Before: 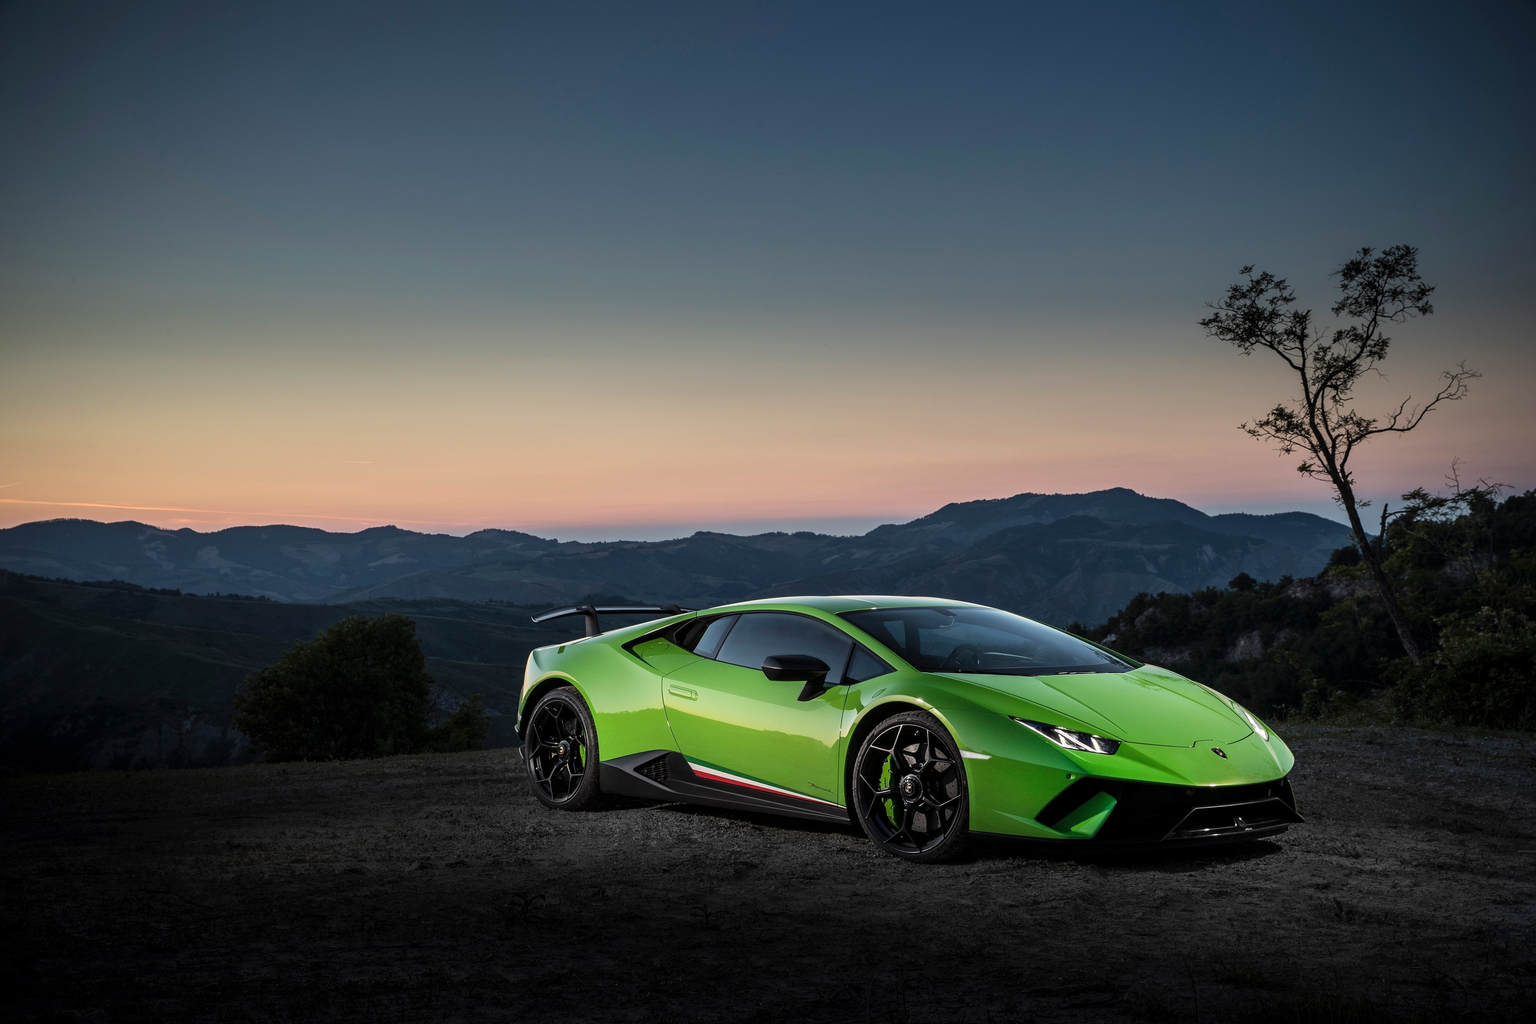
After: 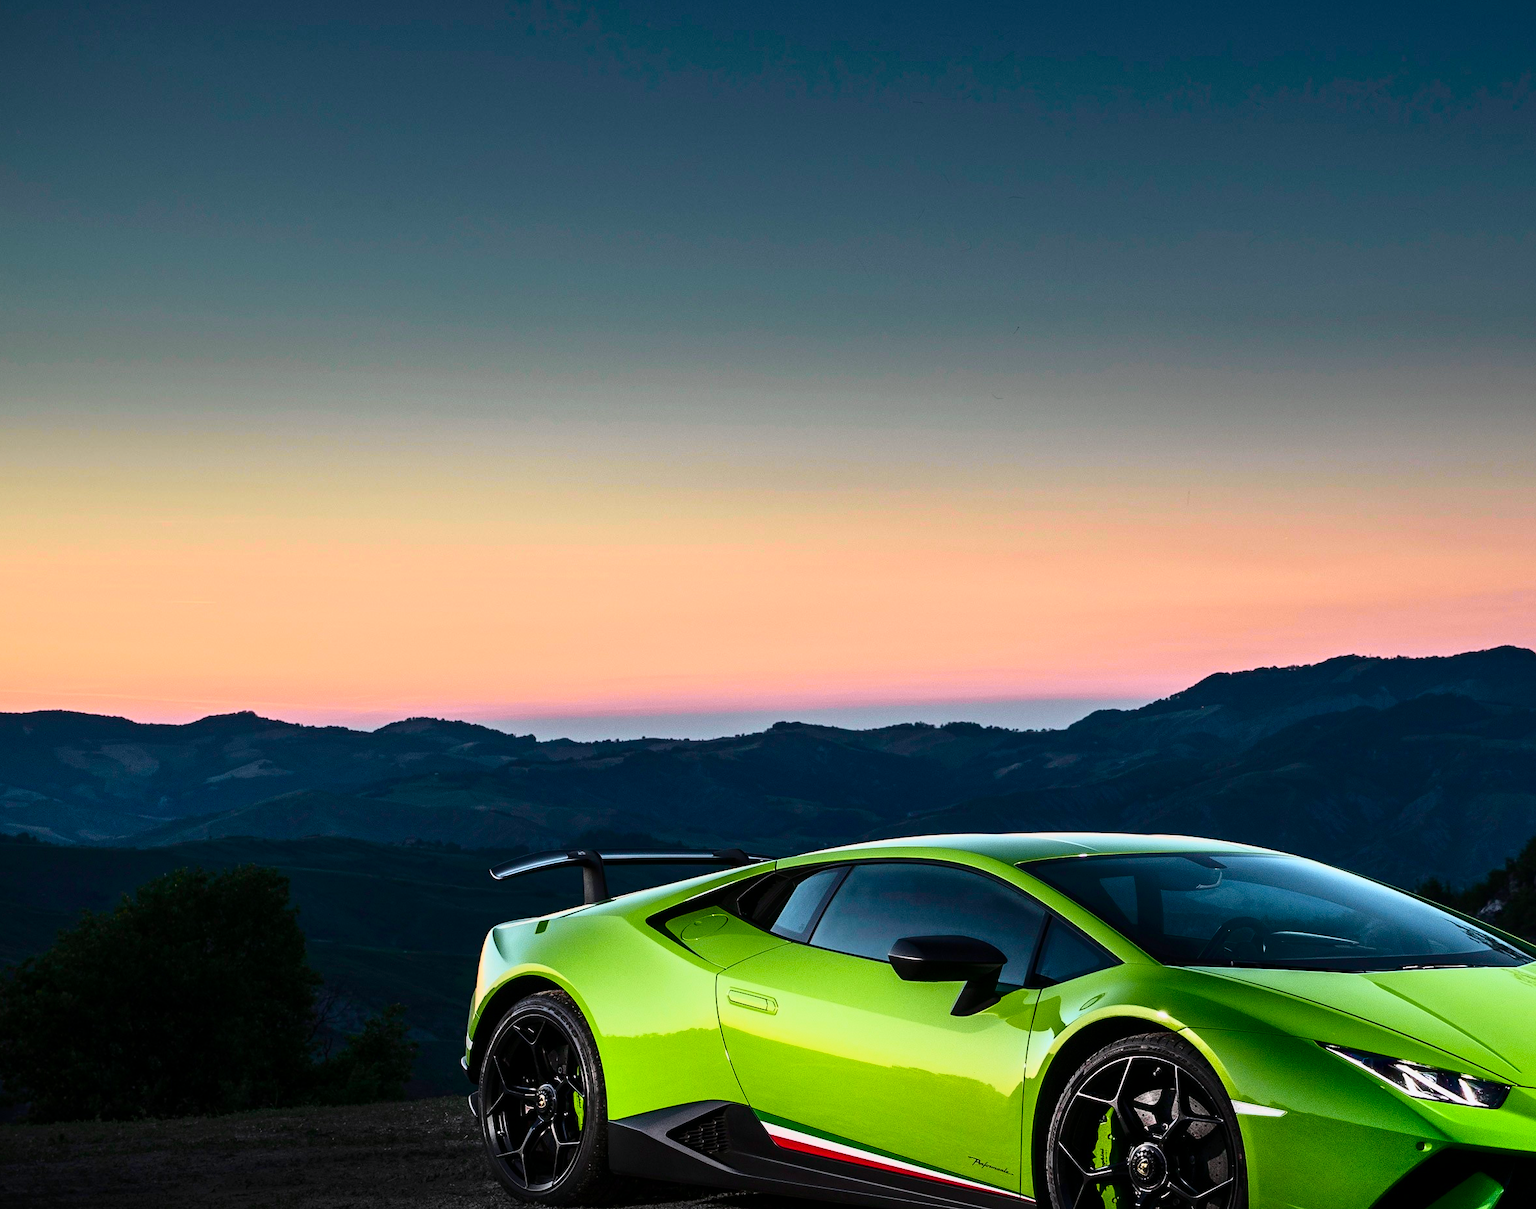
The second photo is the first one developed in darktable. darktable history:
tone curve: curves: ch0 [(0, 0) (0.046, 0.031) (0.163, 0.114) (0.391, 0.432) (0.488, 0.561) (0.695, 0.839) (0.785, 0.904) (1, 0.965)]; ch1 [(0, 0) (0.248, 0.252) (0.427, 0.412) (0.482, 0.462) (0.499, 0.497) (0.518, 0.52) (0.535, 0.577) (0.585, 0.623) (0.679, 0.743) (0.788, 0.809) (1, 1)]; ch2 [(0, 0) (0.313, 0.262) (0.427, 0.417) (0.473, 0.47) (0.503, 0.503) (0.523, 0.515) (0.557, 0.596) (0.598, 0.646) (0.708, 0.771) (1, 1)], color space Lab, independent channels, preserve colors none
crop: left 16.202%, top 11.208%, right 26.045%, bottom 20.557%
contrast brightness saturation: contrast 0.14
graduated density: on, module defaults
color balance rgb: perceptual saturation grading › global saturation 20%, global vibrance 20%
exposure: exposure -0.021 EV, compensate highlight preservation false
shadows and highlights: radius 337.17, shadows 29.01, soften with gaussian
white balance: red 1.004, blue 1.024
